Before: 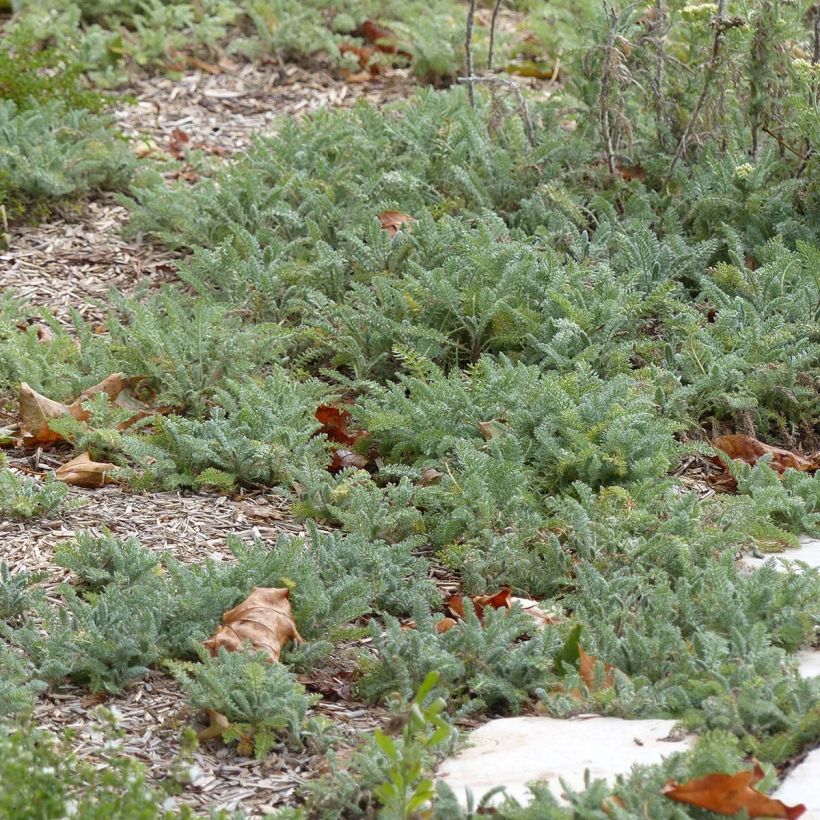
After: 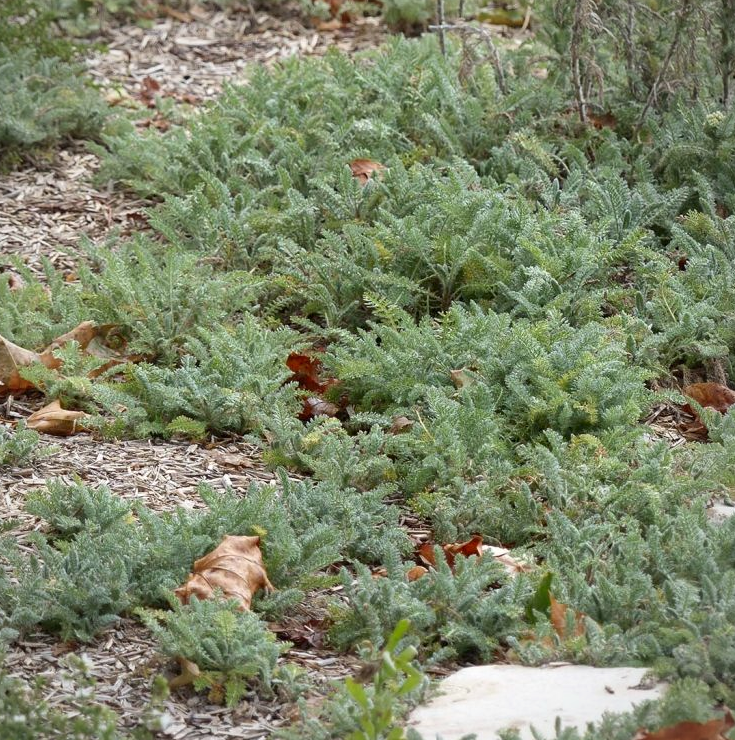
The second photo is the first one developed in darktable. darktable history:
exposure: black level correction 0.001, compensate highlight preservation false
crop: left 3.646%, top 6.462%, right 6.638%, bottom 3.176%
local contrast: mode bilateral grid, contrast 20, coarseness 51, detail 120%, midtone range 0.2
vignetting: fall-off radius 95.06%
